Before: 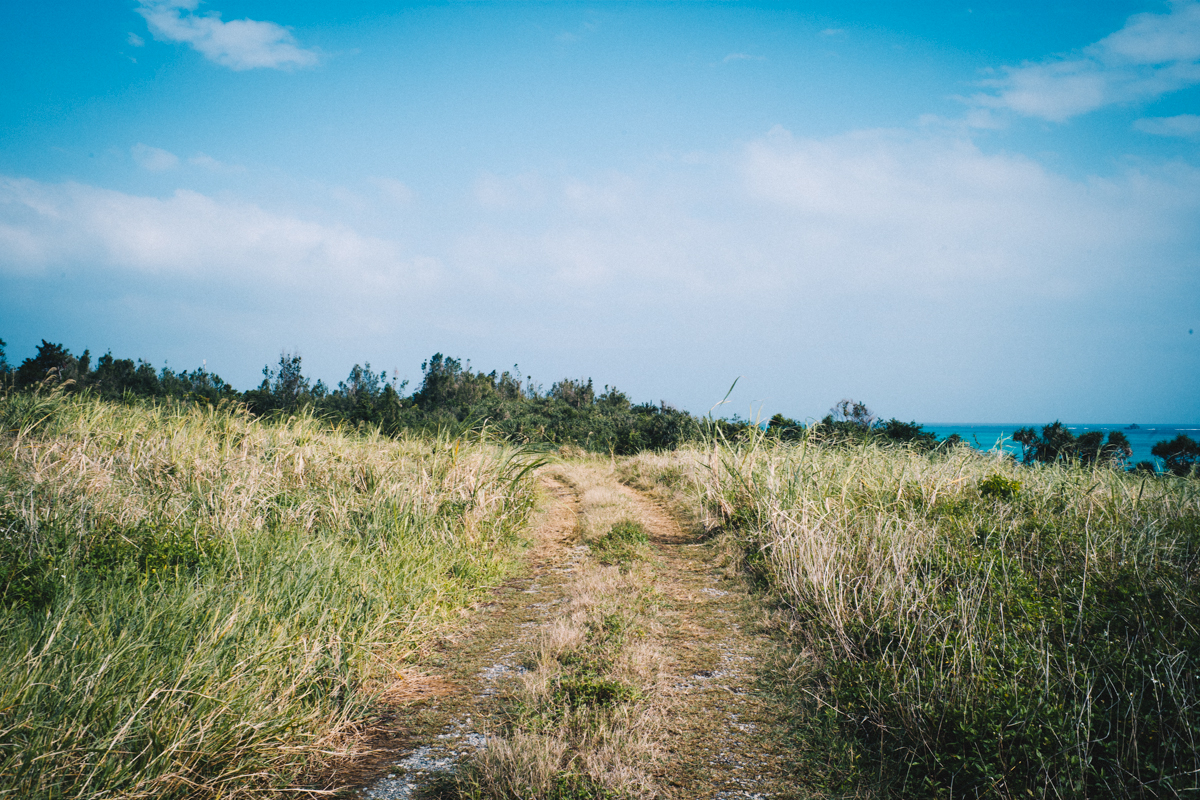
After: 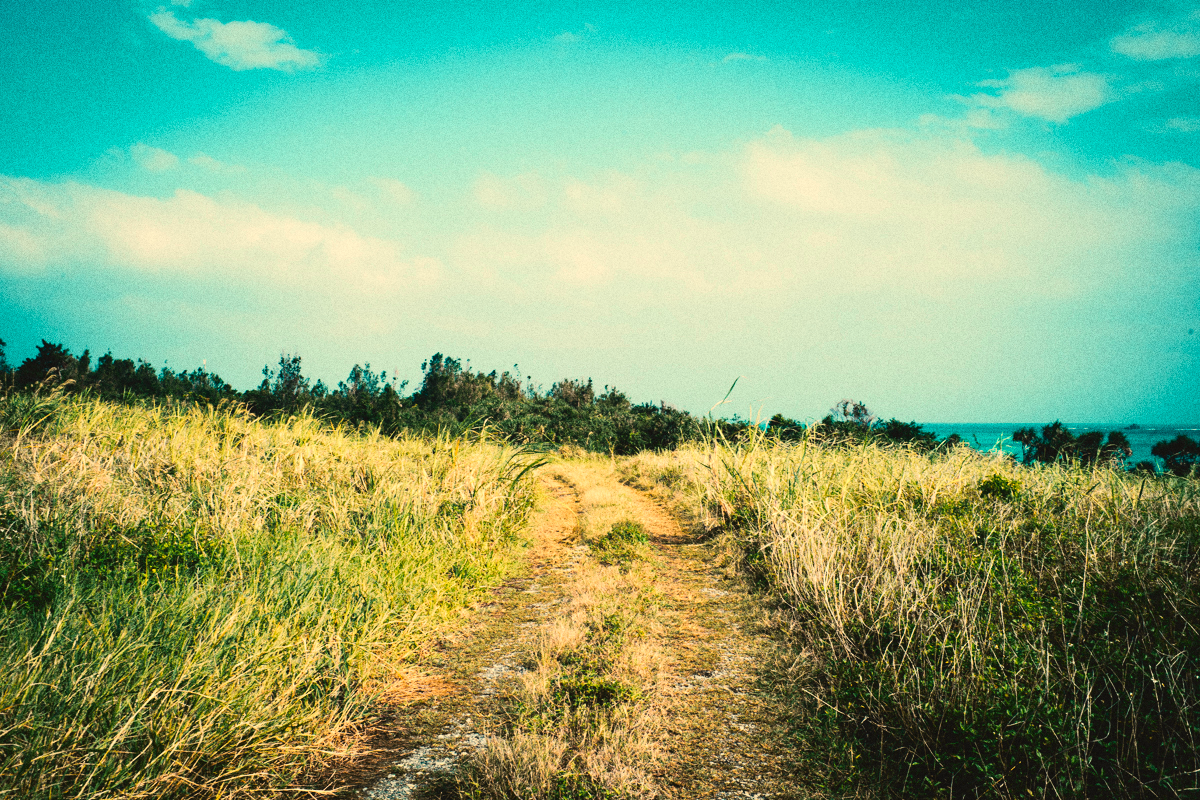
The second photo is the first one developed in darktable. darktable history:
grain: coarseness 0.09 ISO, strength 40%
white balance: red 1.08, blue 0.791
tone equalizer: -8 EV -0.75 EV, -7 EV -0.7 EV, -6 EV -0.6 EV, -5 EV -0.4 EV, -3 EV 0.4 EV, -2 EV 0.6 EV, -1 EV 0.7 EV, +0 EV 0.75 EV, edges refinement/feathering 500, mask exposure compensation -1.57 EV, preserve details no
tone curve: curves: ch0 [(0, 0.036) (0.053, 0.068) (0.211, 0.217) (0.519, 0.513) (0.847, 0.82) (0.991, 0.914)]; ch1 [(0, 0) (0.276, 0.206) (0.412, 0.353) (0.482, 0.475) (0.495, 0.5) (0.509, 0.502) (0.563, 0.57) (0.667, 0.672) (0.788, 0.809) (1, 1)]; ch2 [(0, 0) (0.438, 0.456) (0.473, 0.47) (0.503, 0.503) (0.523, 0.528) (0.562, 0.571) (0.612, 0.61) (0.679, 0.72) (1, 1)], color space Lab, independent channels, preserve colors none
